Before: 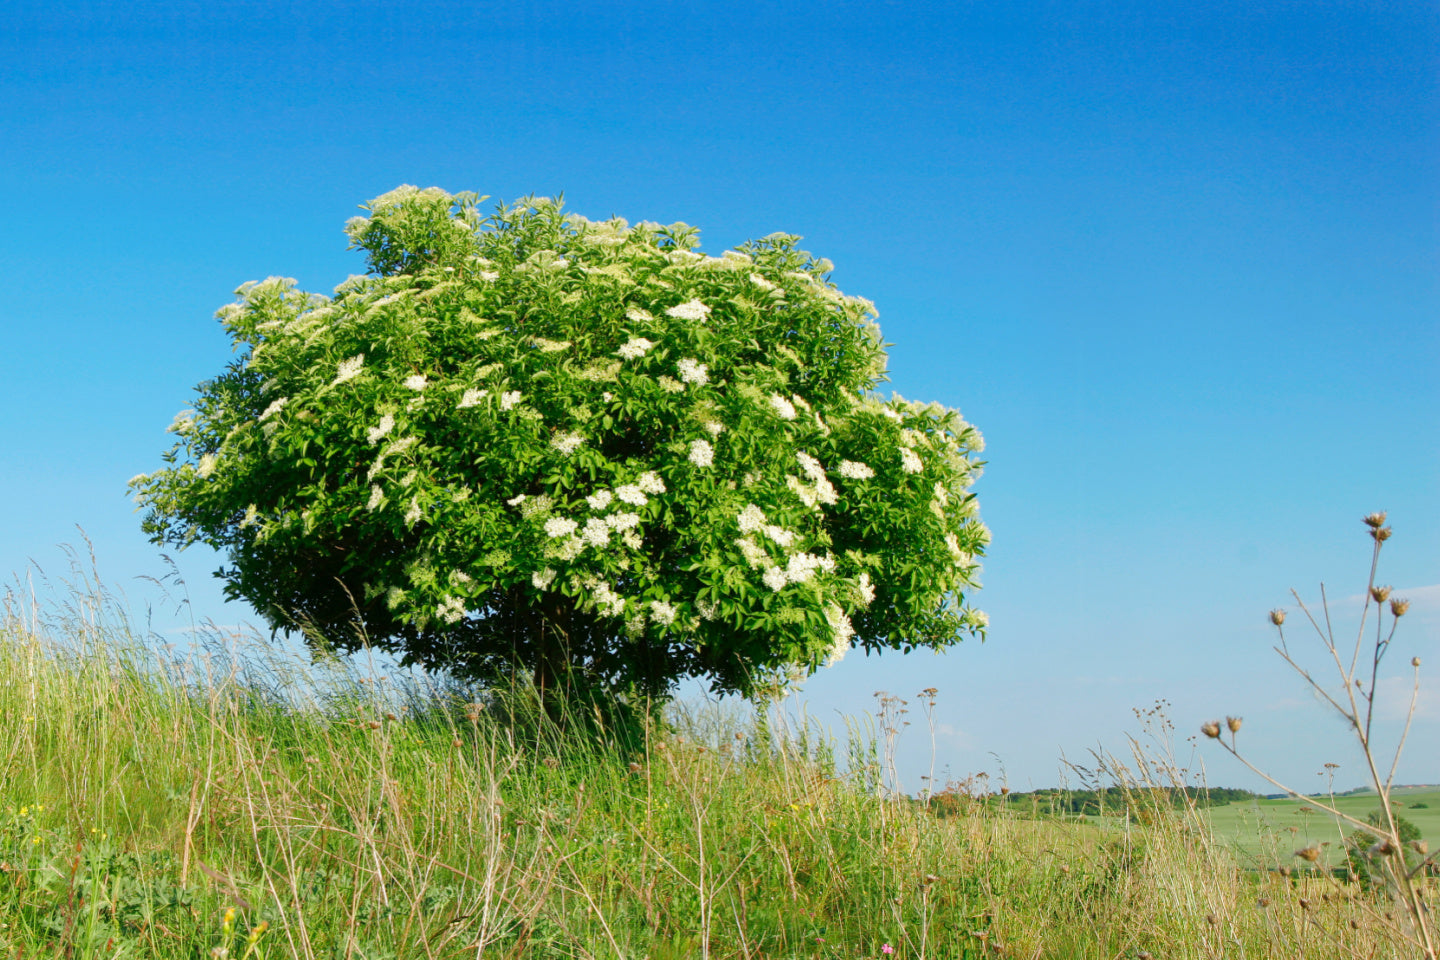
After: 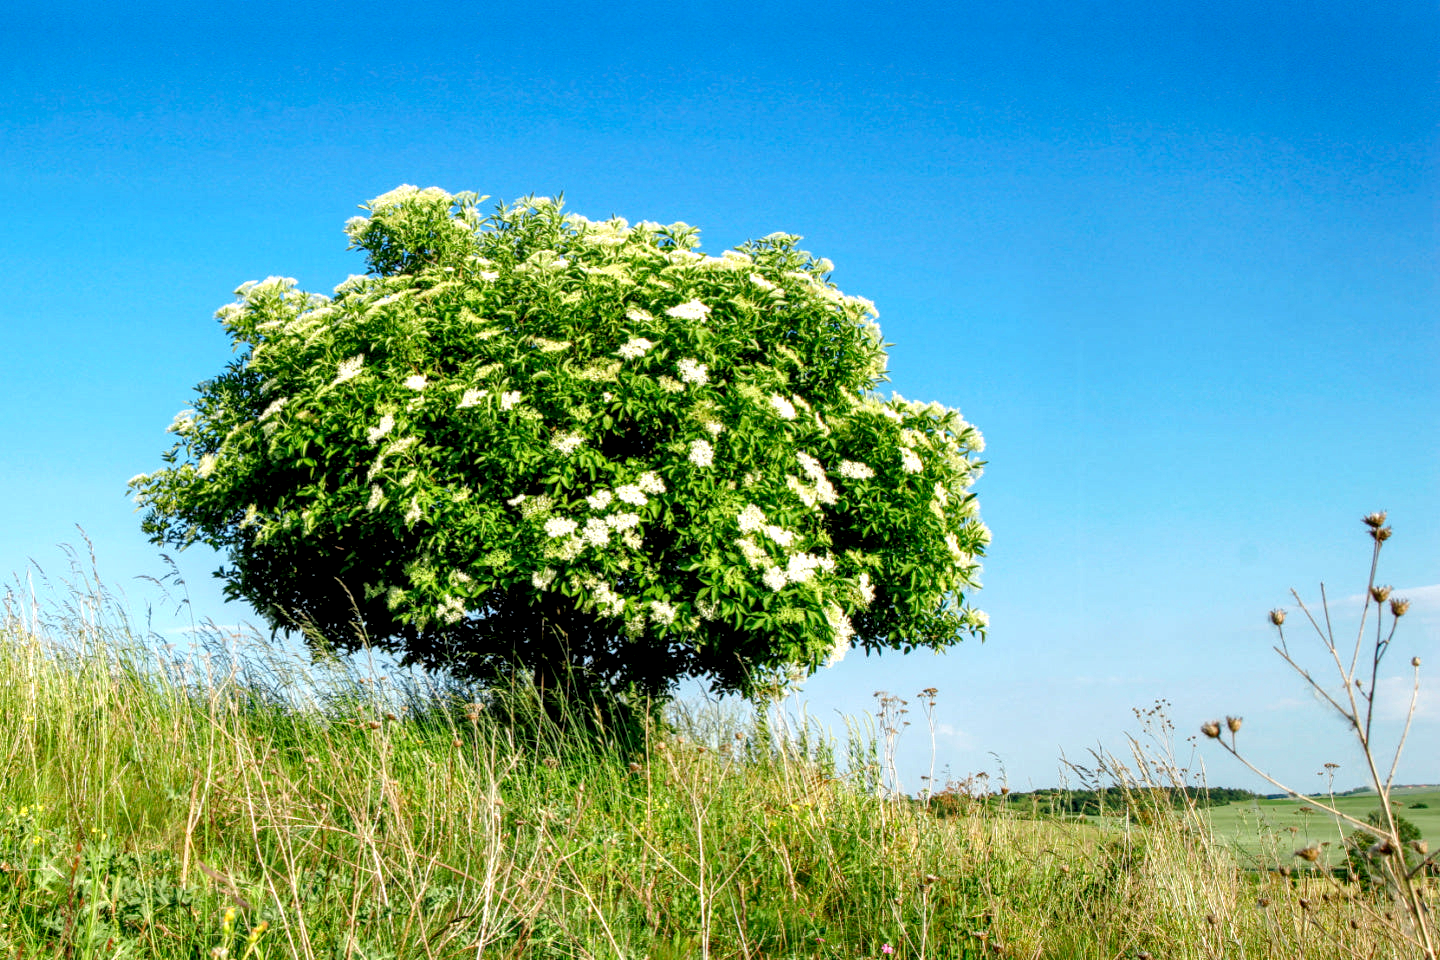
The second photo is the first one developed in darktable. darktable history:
rgb levels: levels [[0.01, 0.419, 0.839], [0, 0.5, 1], [0, 0.5, 1]]
contrast brightness saturation: contrast -0.02, brightness -0.01, saturation 0.03
local contrast: highlights 79%, shadows 56%, detail 175%, midtone range 0.428
